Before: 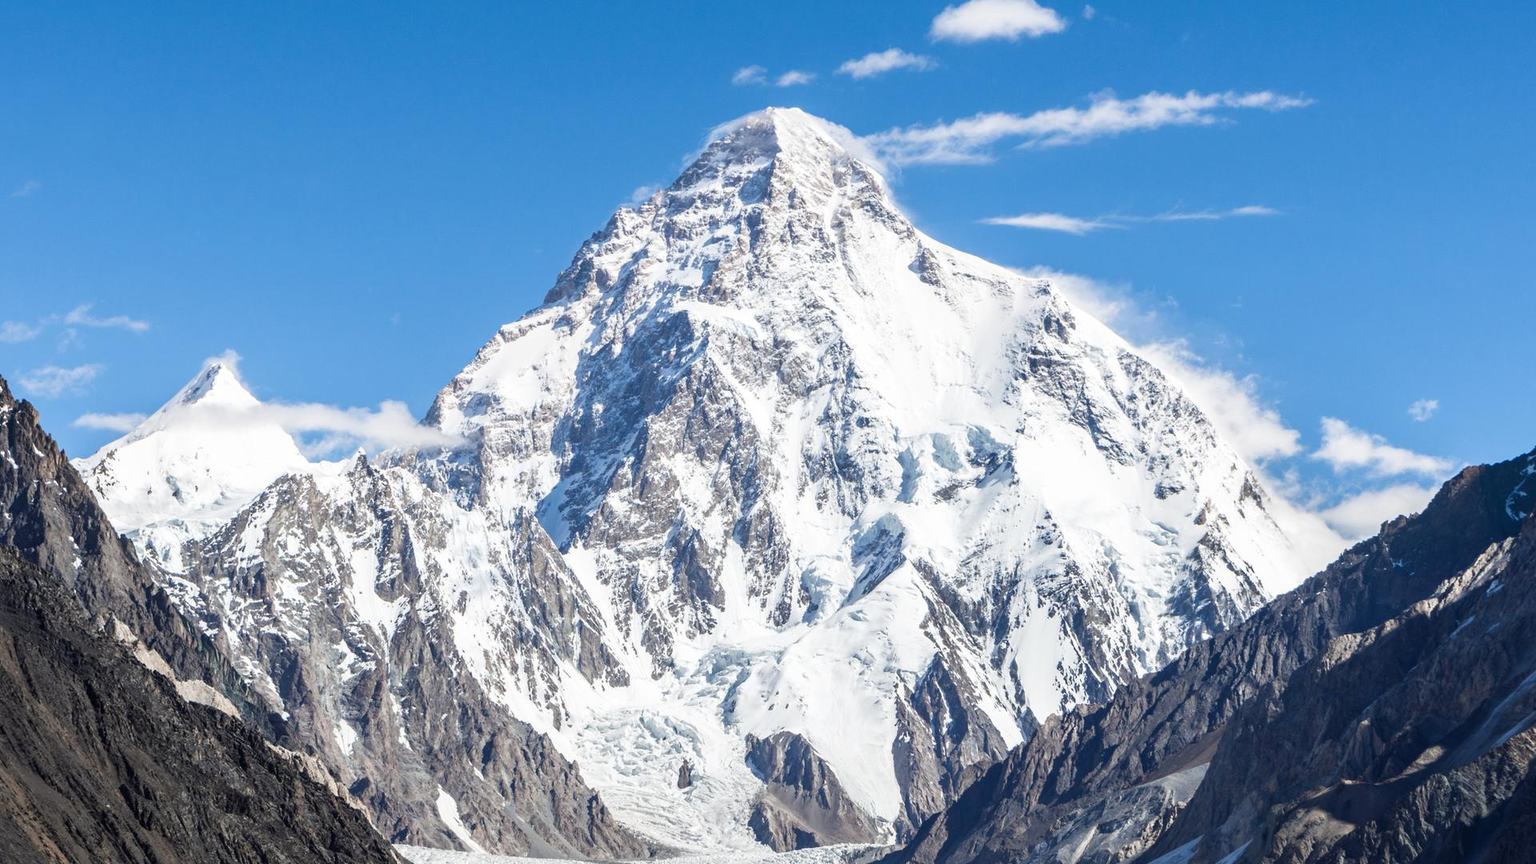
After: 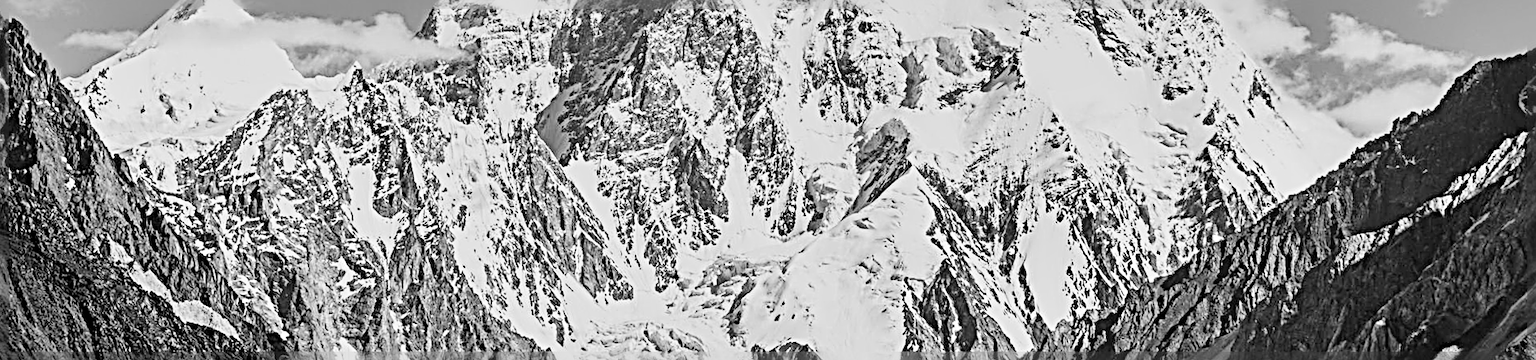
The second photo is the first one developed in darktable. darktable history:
crop: top 45.551%, bottom 12.262%
rotate and perspective: rotation -1°, crop left 0.011, crop right 0.989, crop top 0.025, crop bottom 0.975
contrast brightness saturation: saturation -1
exposure: black level correction 0, exposure 0.5 EV, compensate exposure bias true, compensate highlight preservation false
filmic rgb: black relative exposure -7.65 EV, white relative exposure 4.56 EV, hardness 3.61, contrast 1.05
sharpen: radius 4.001, amount 2
shadows and highlights: low approximation 0.01, soften with gaussian
